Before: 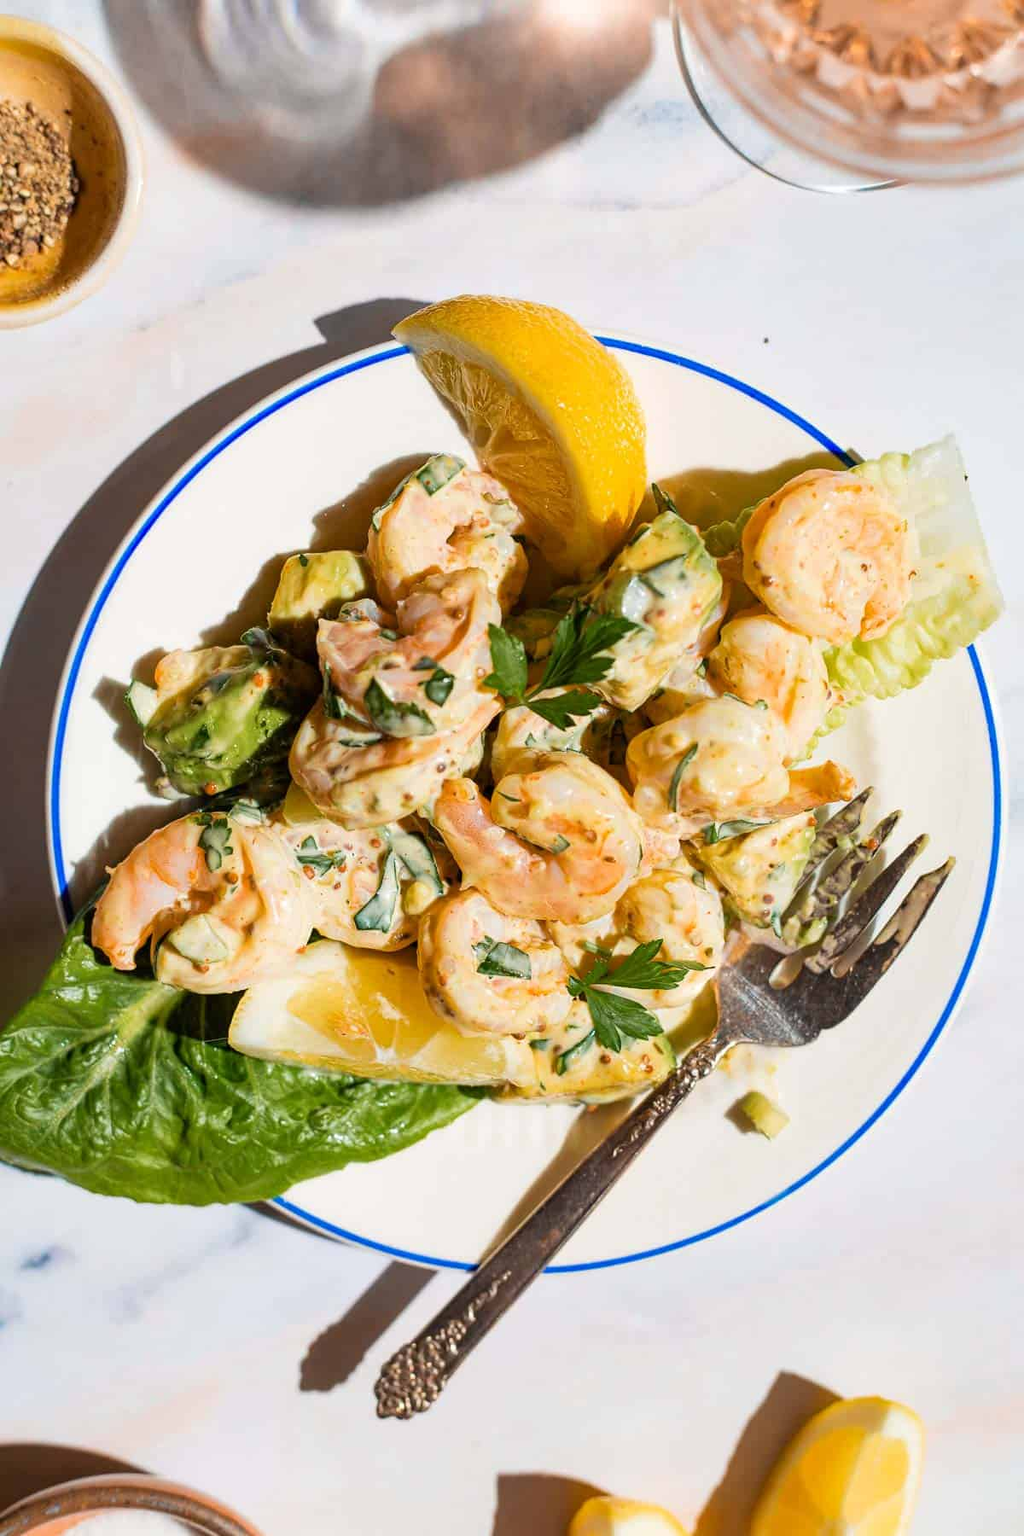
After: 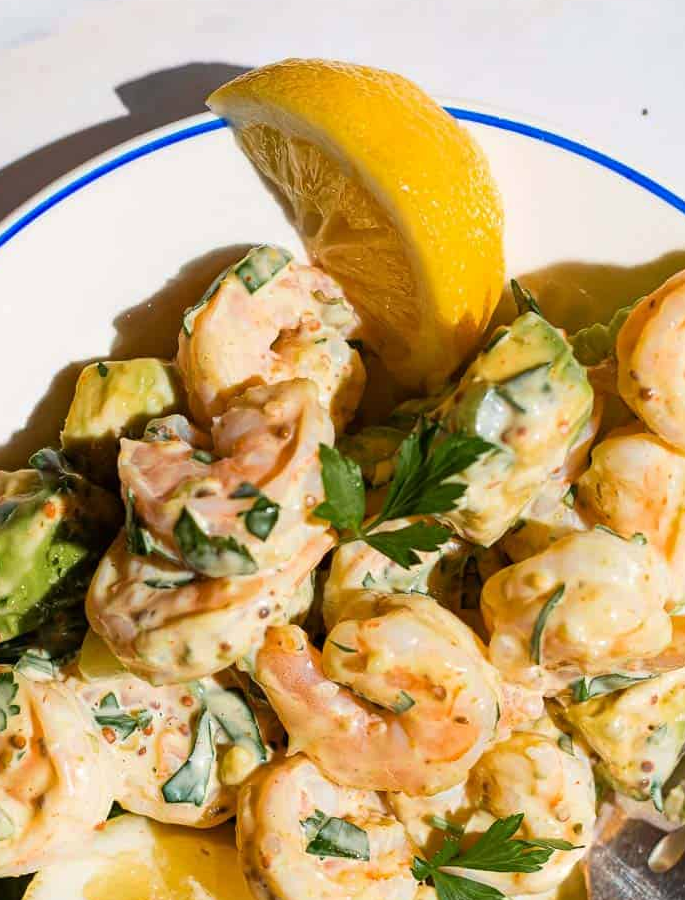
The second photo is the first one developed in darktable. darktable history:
crop: left 21.134%, top 15.954%, right 21.423%, bottom 33.994%
base curve: curves: ch0 [(0, 0) (0.472, 0.455) (1, 1)], preserve colors none
